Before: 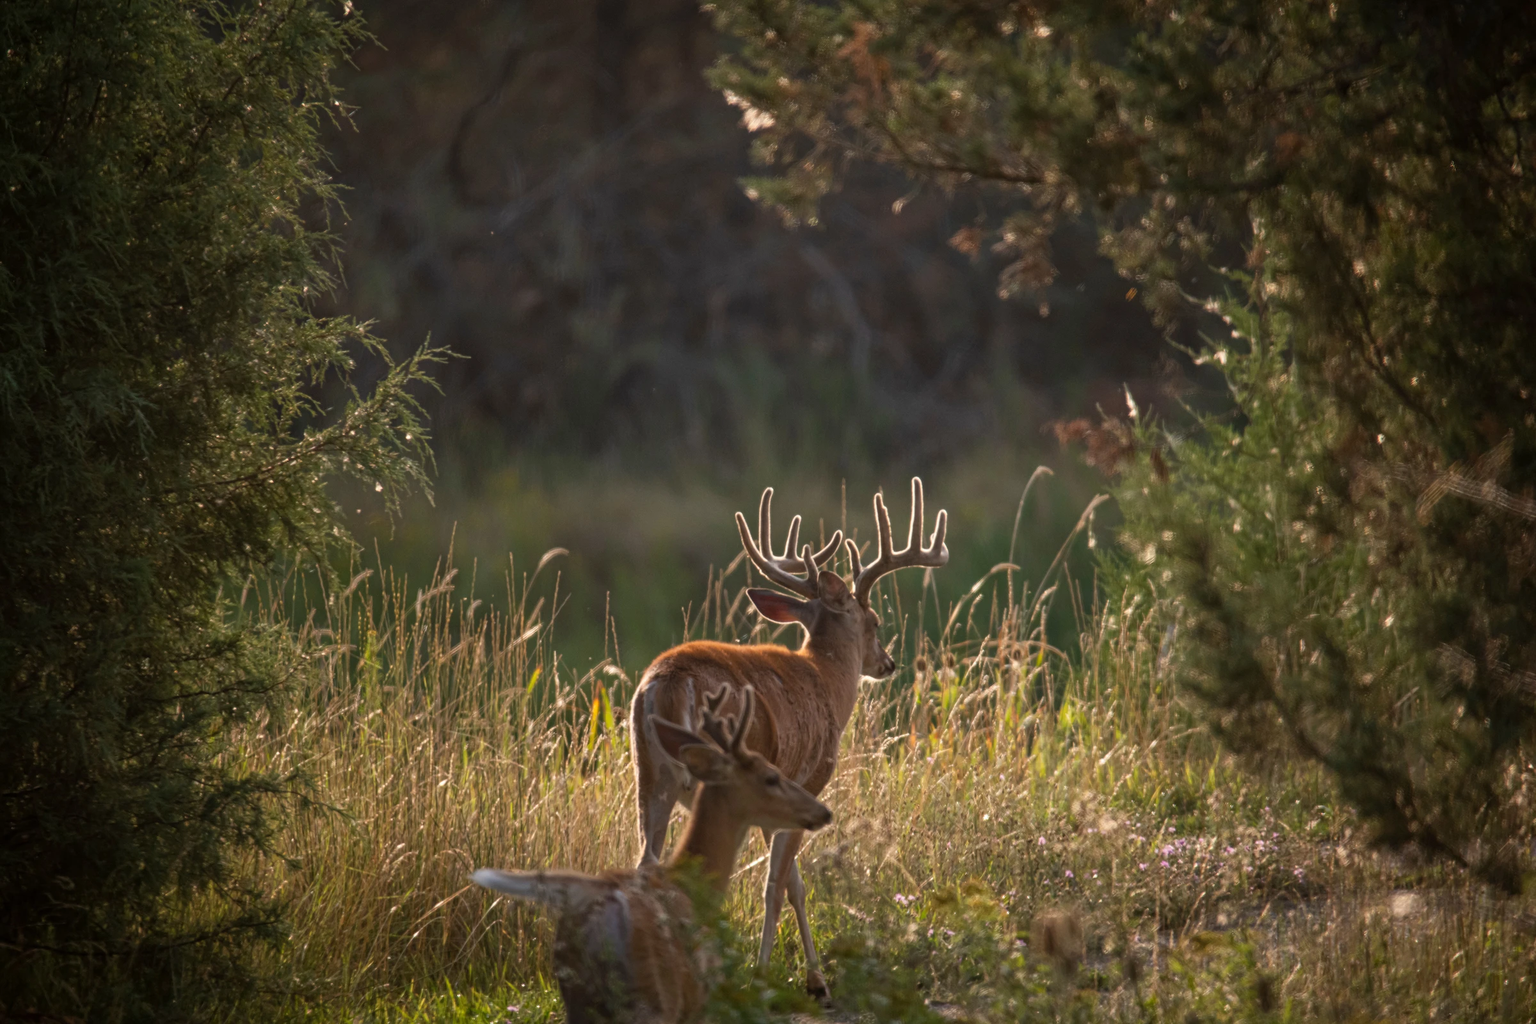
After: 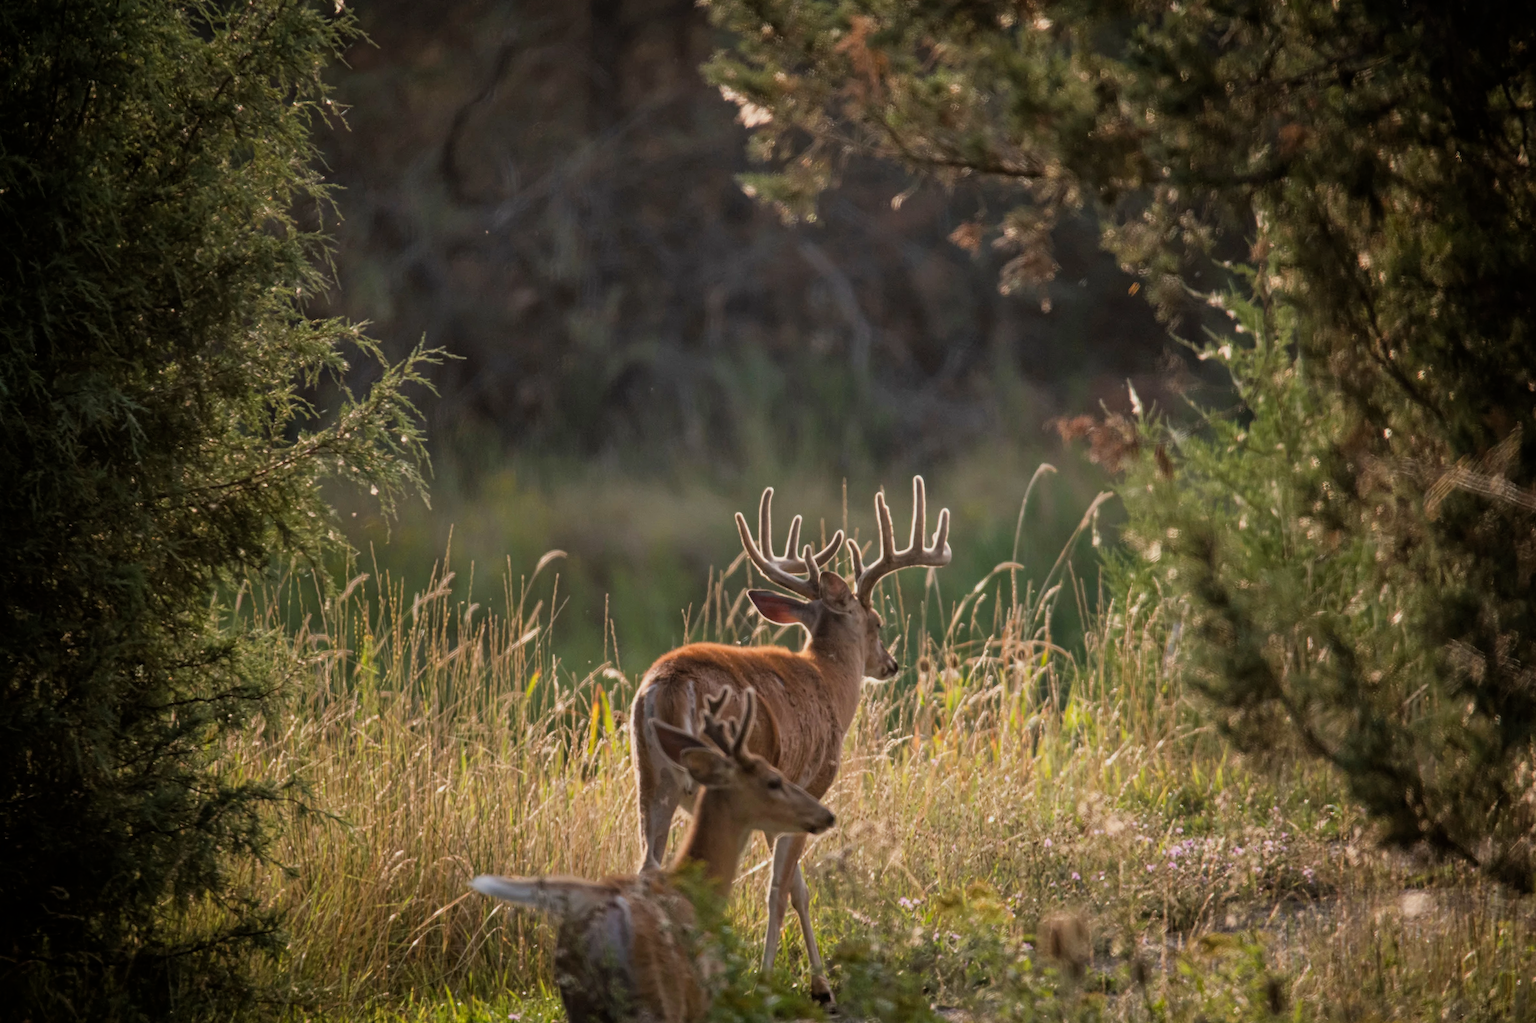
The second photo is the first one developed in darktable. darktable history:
rotate and perspective: rotation -0.45°, automatic cropping original format, crop left 0.008, crop right 0.992, crop top 0.012, crop bottom 0.988
tone equalizer: on, module defaults
exposure: black level correction 0.001, exposure 0.5 EV, compensate exposure bias true, compensate highlight preservation false
filmic rgb: black relative exposure -7.65 EV, white relative exposure 4.56 EV, hardness 3.61
